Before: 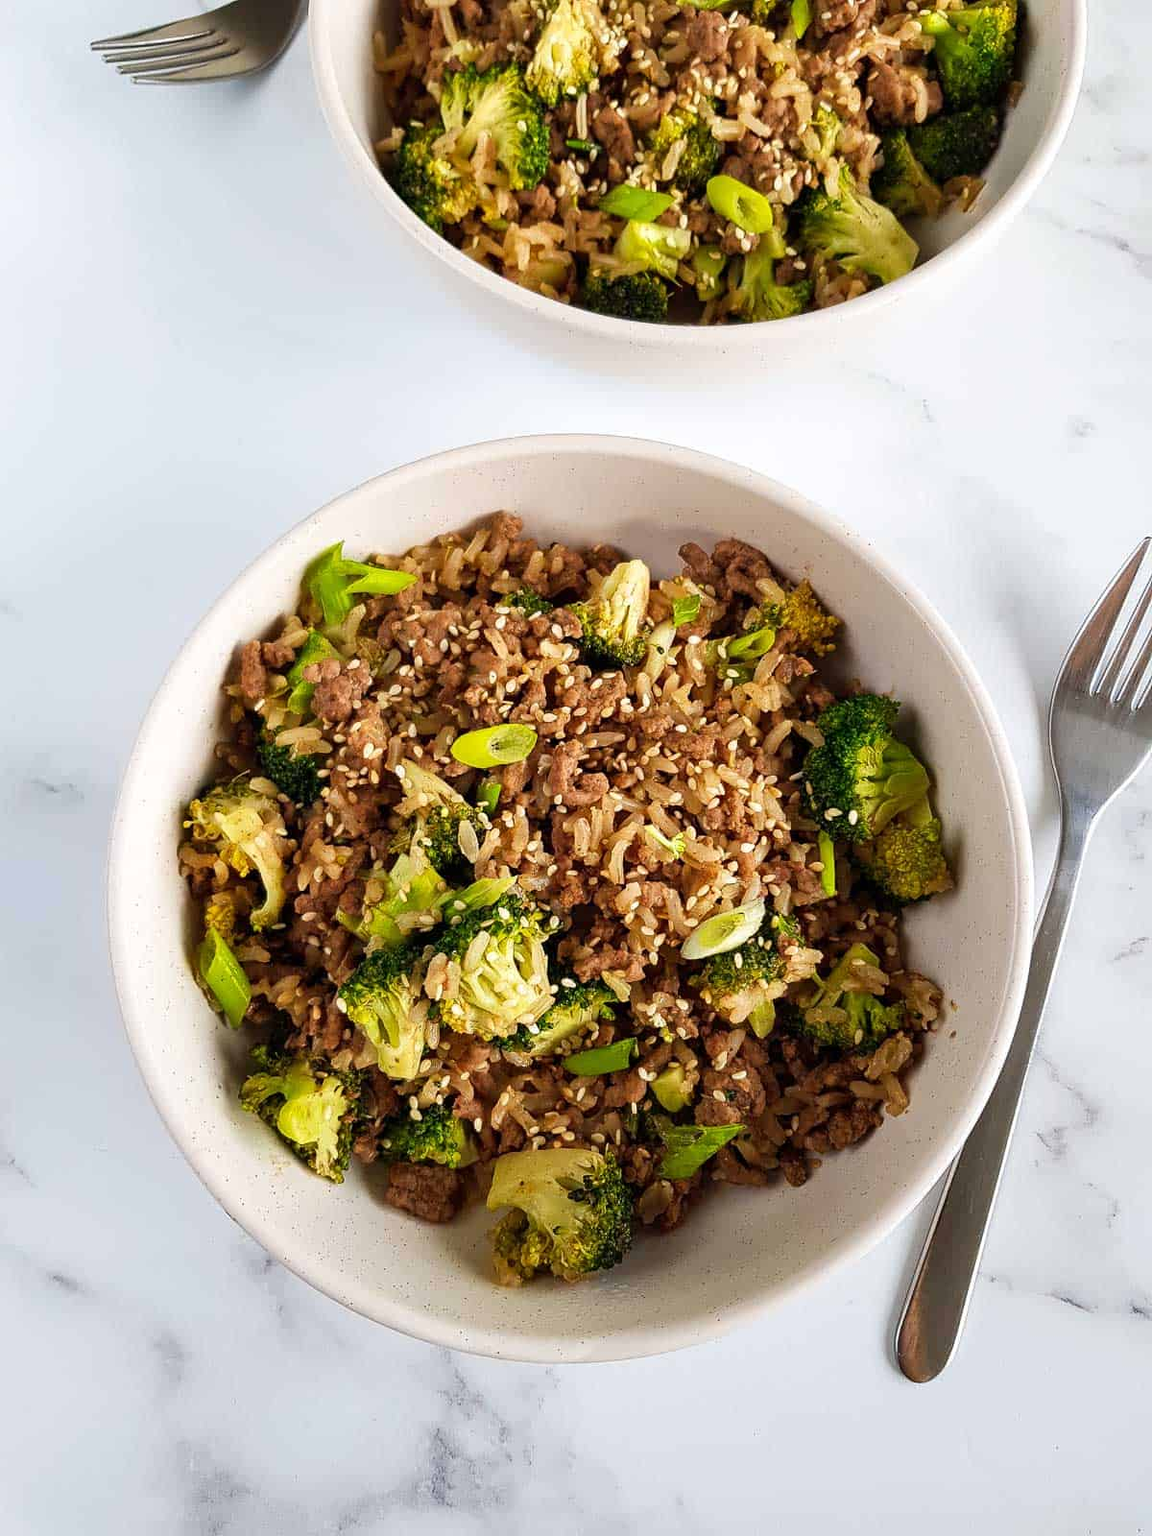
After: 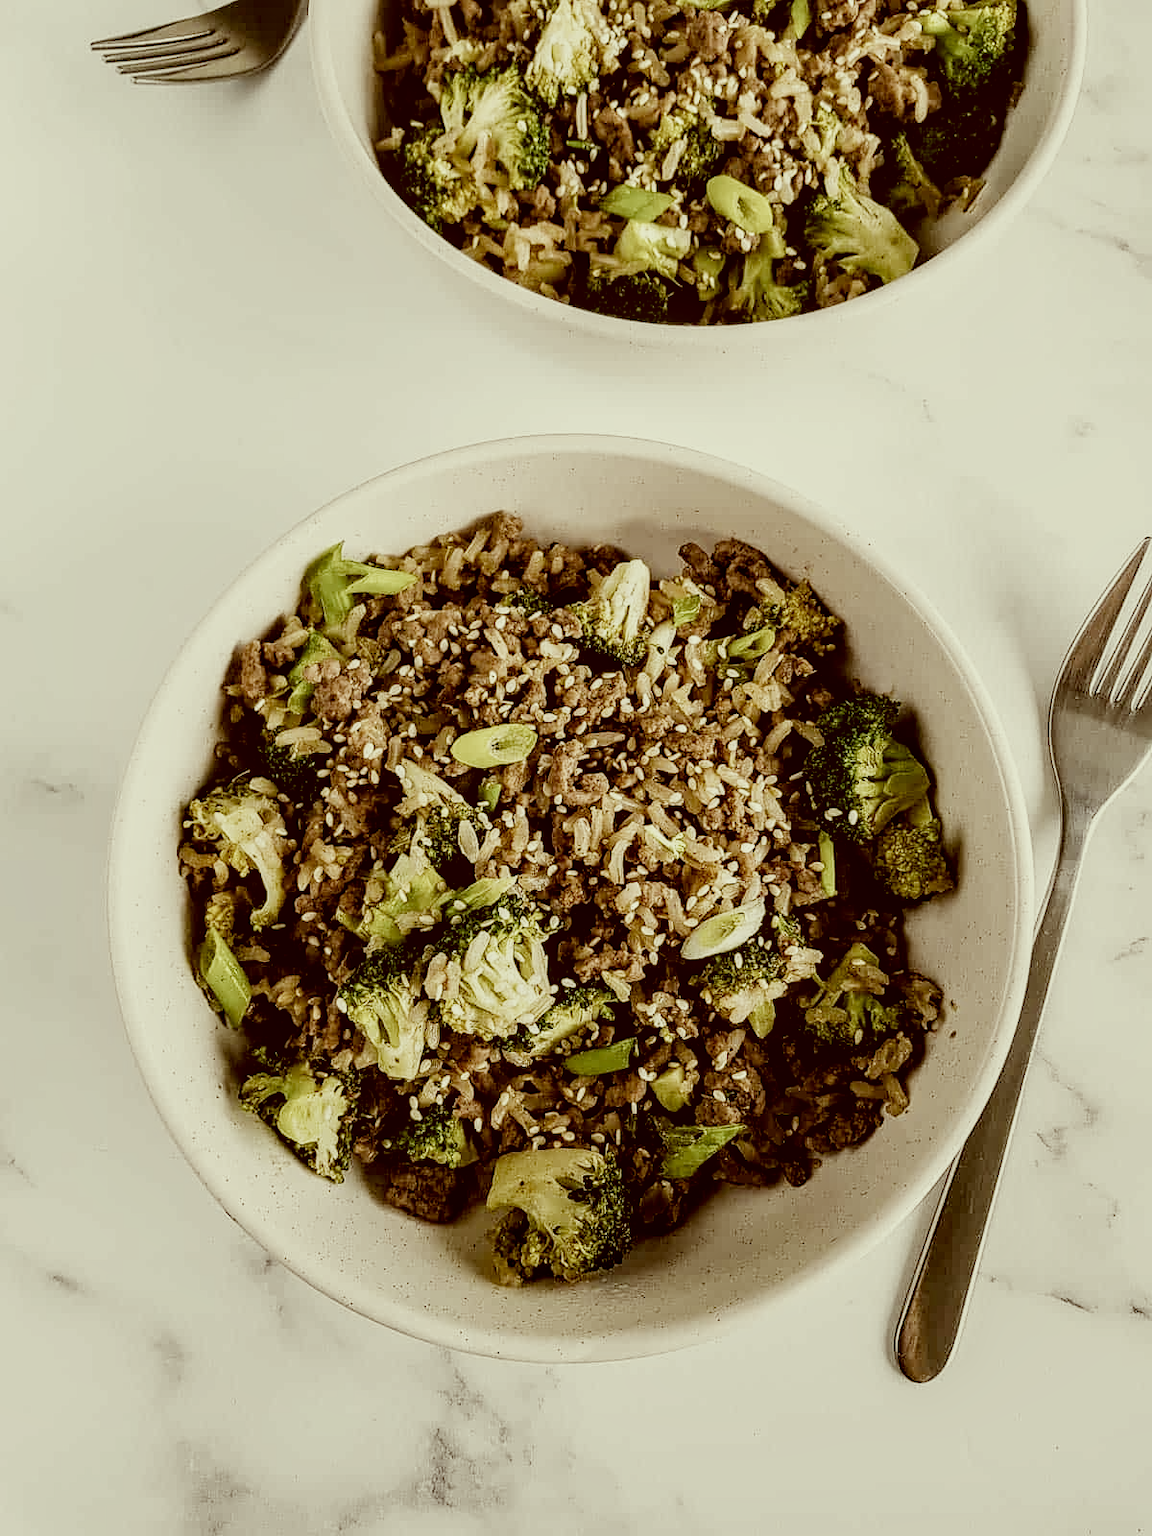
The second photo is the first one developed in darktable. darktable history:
local contrast: detail 130%
sharpen: amount 0.207
filmic rgb: black relative exposure -5.06 EV, white relative exposure 3.97 EV, hardness 2.9, contrast 1.201, highlights saturation mix -29.38%, preserve chrominance no, color science v5 (2021)
color correction: highlights a* -5.27, highlights b* 9.8, shadows a* 9.5, shadows b* 25.02
